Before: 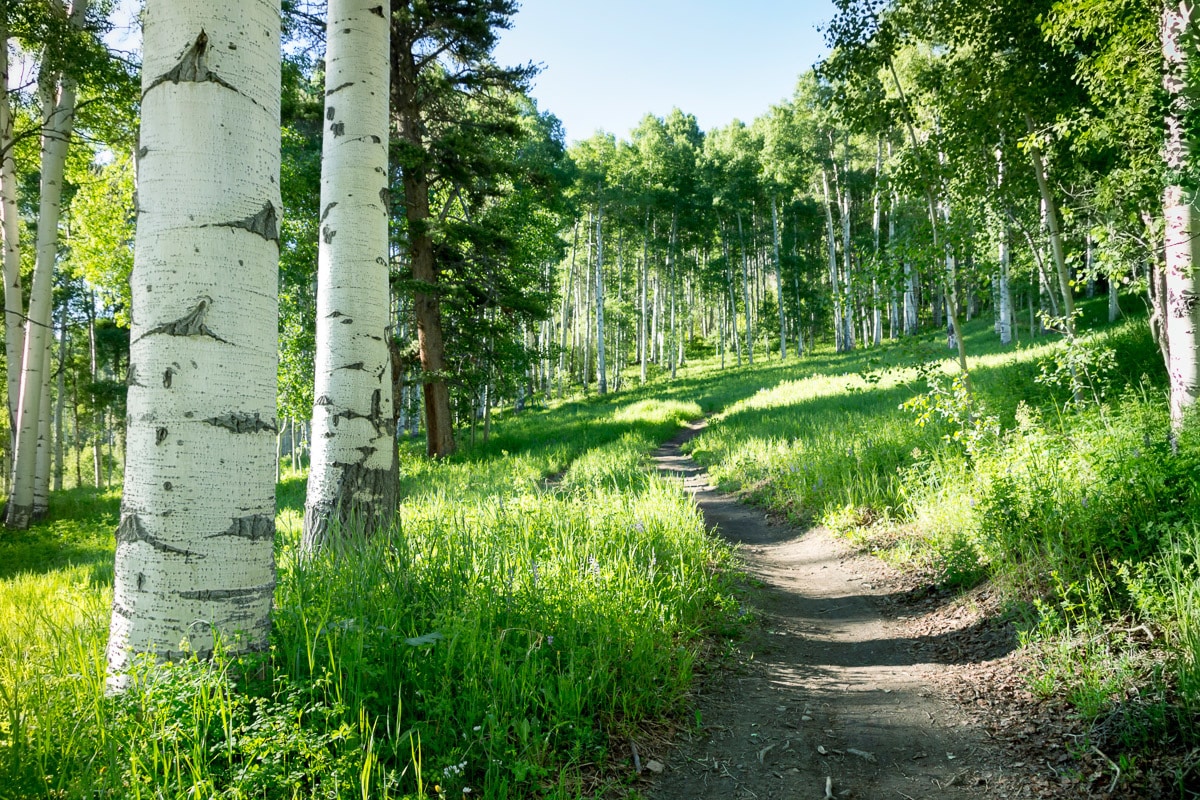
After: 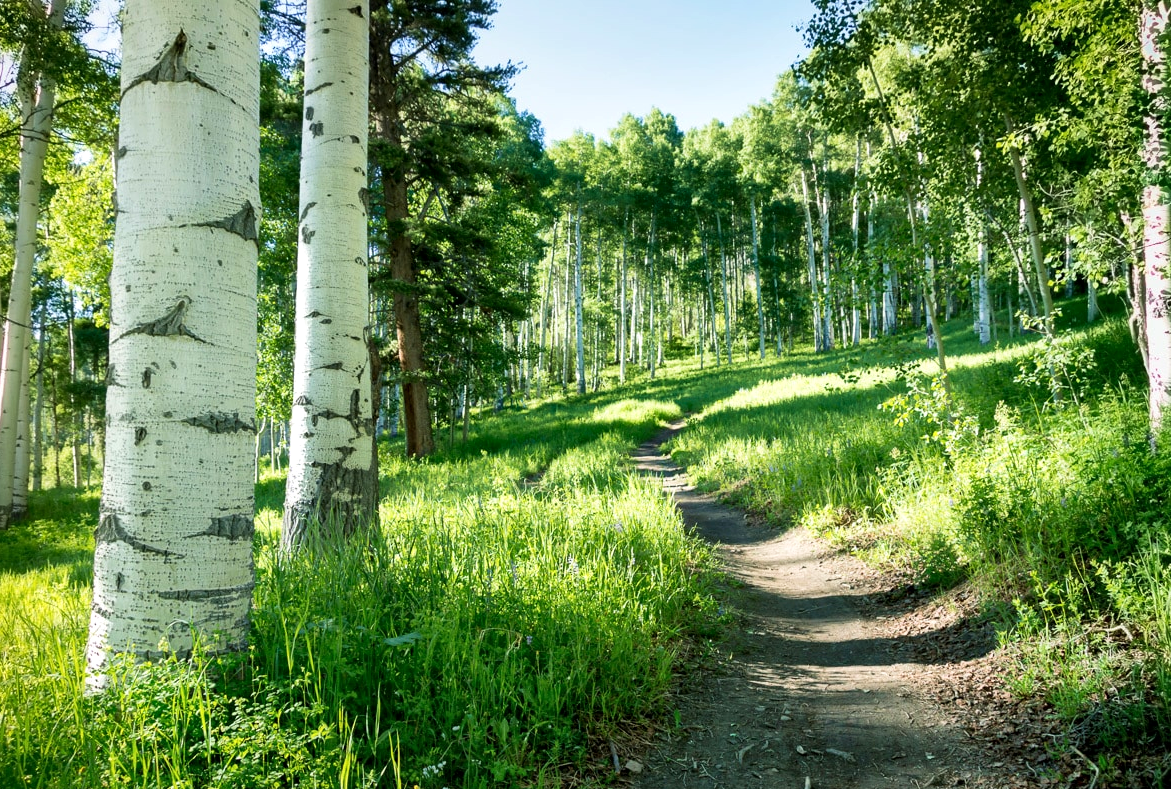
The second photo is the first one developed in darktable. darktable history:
velvia: on, module defaults
crop and rotate: left 1.774%, right 0.633%, bottom 1.28%
local contrast: mode bilateral grid, contrast 20, coarseness 50, detail 130%, midtone range 0.2
